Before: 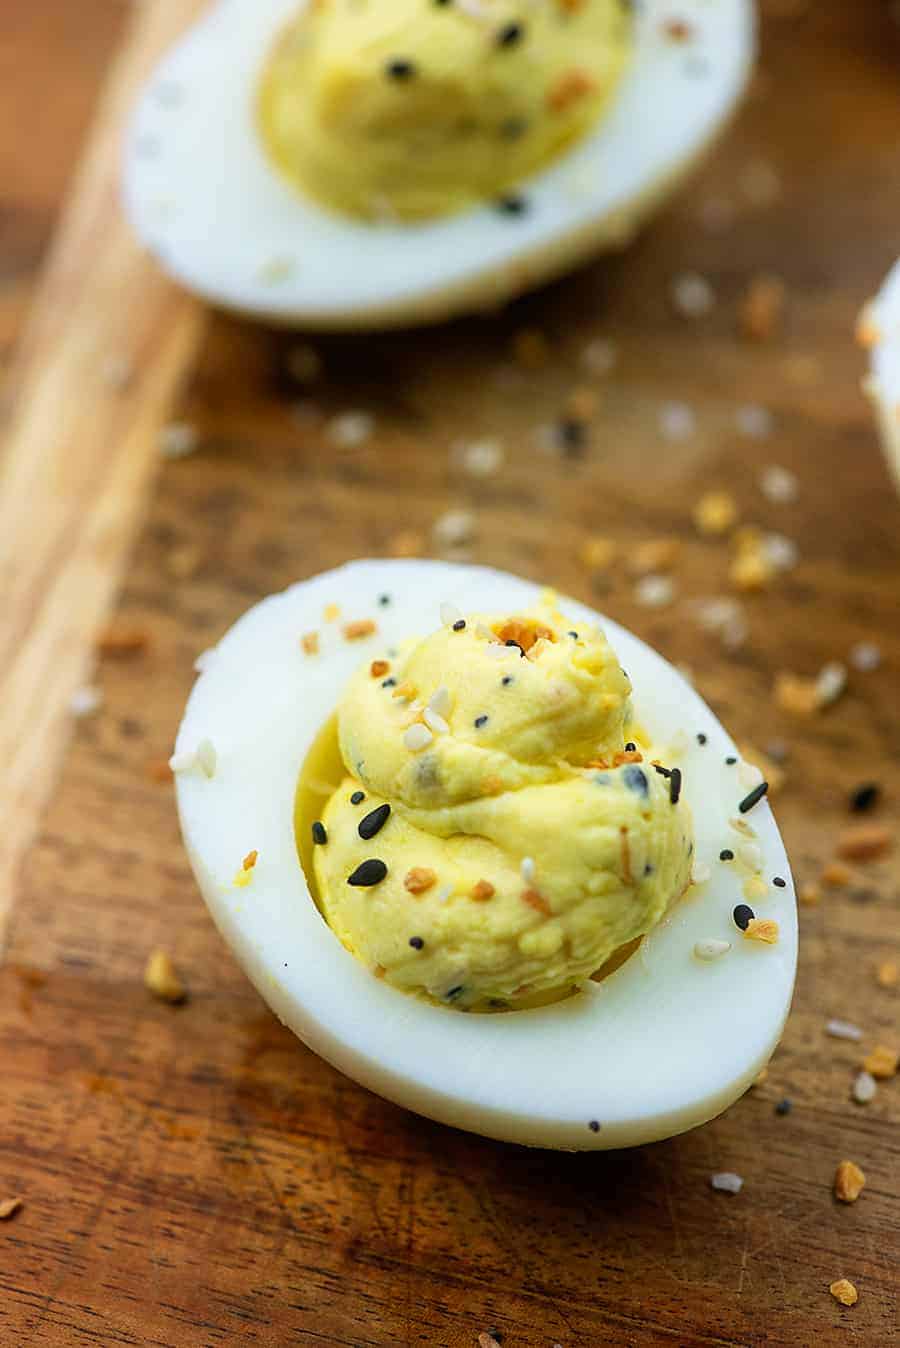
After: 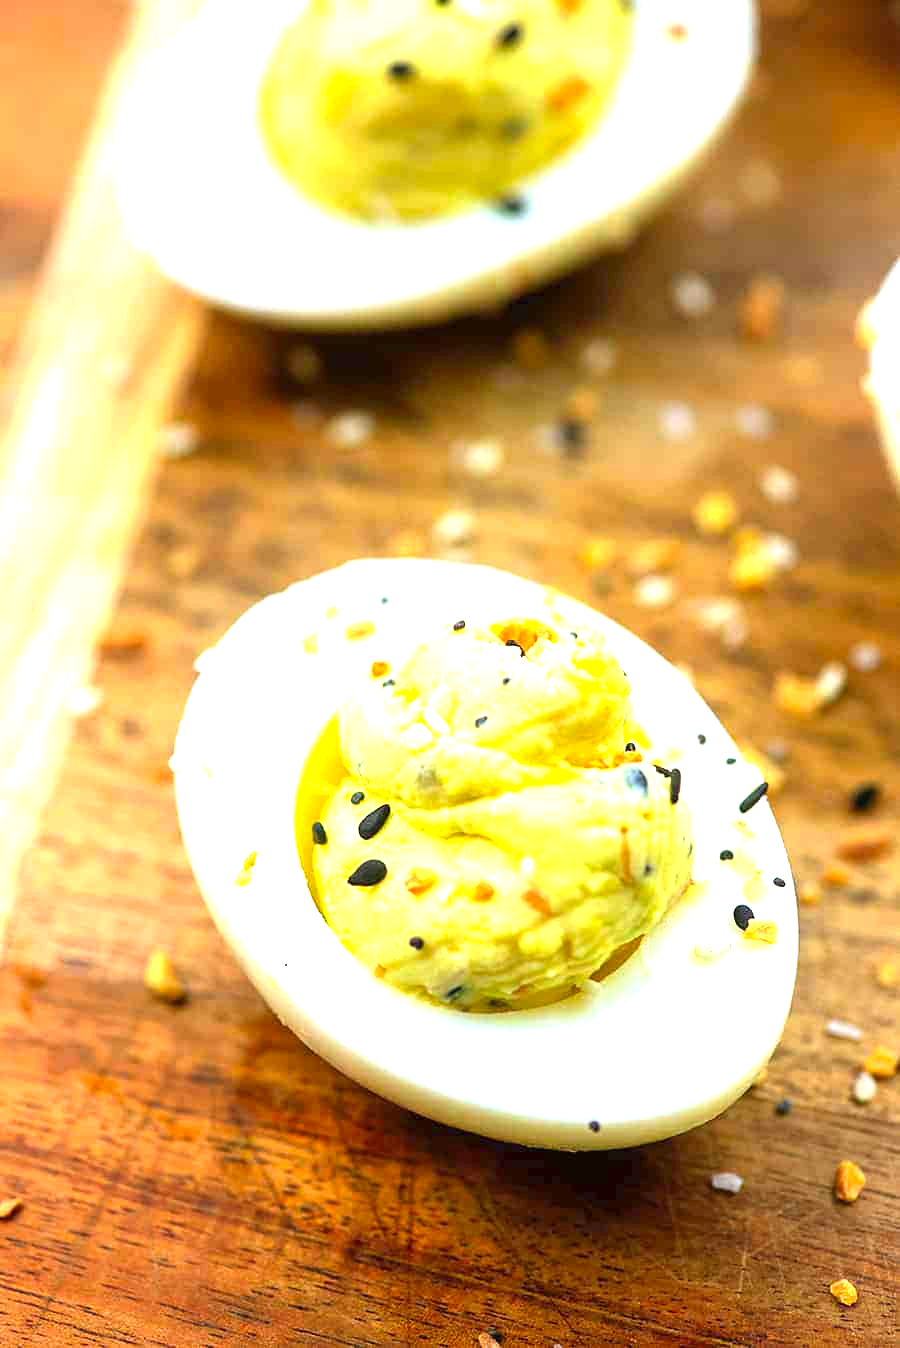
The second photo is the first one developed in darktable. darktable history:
exposure: black level correction 0, exposure 1.379 EV, compensate exposure bias true, compensate highlight preservation false
contrast brightness saturation: contrast 0.04, saturation 0.16
